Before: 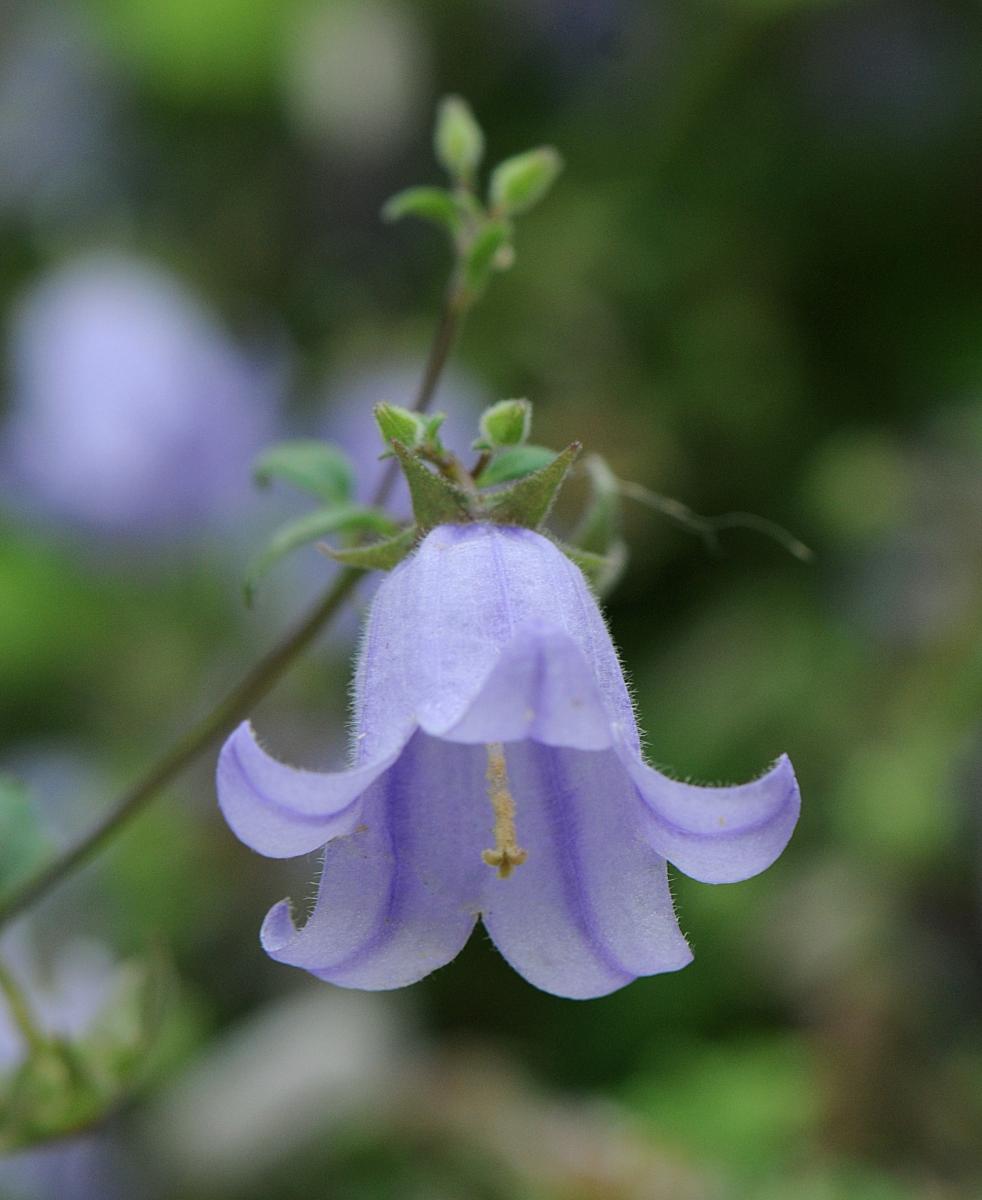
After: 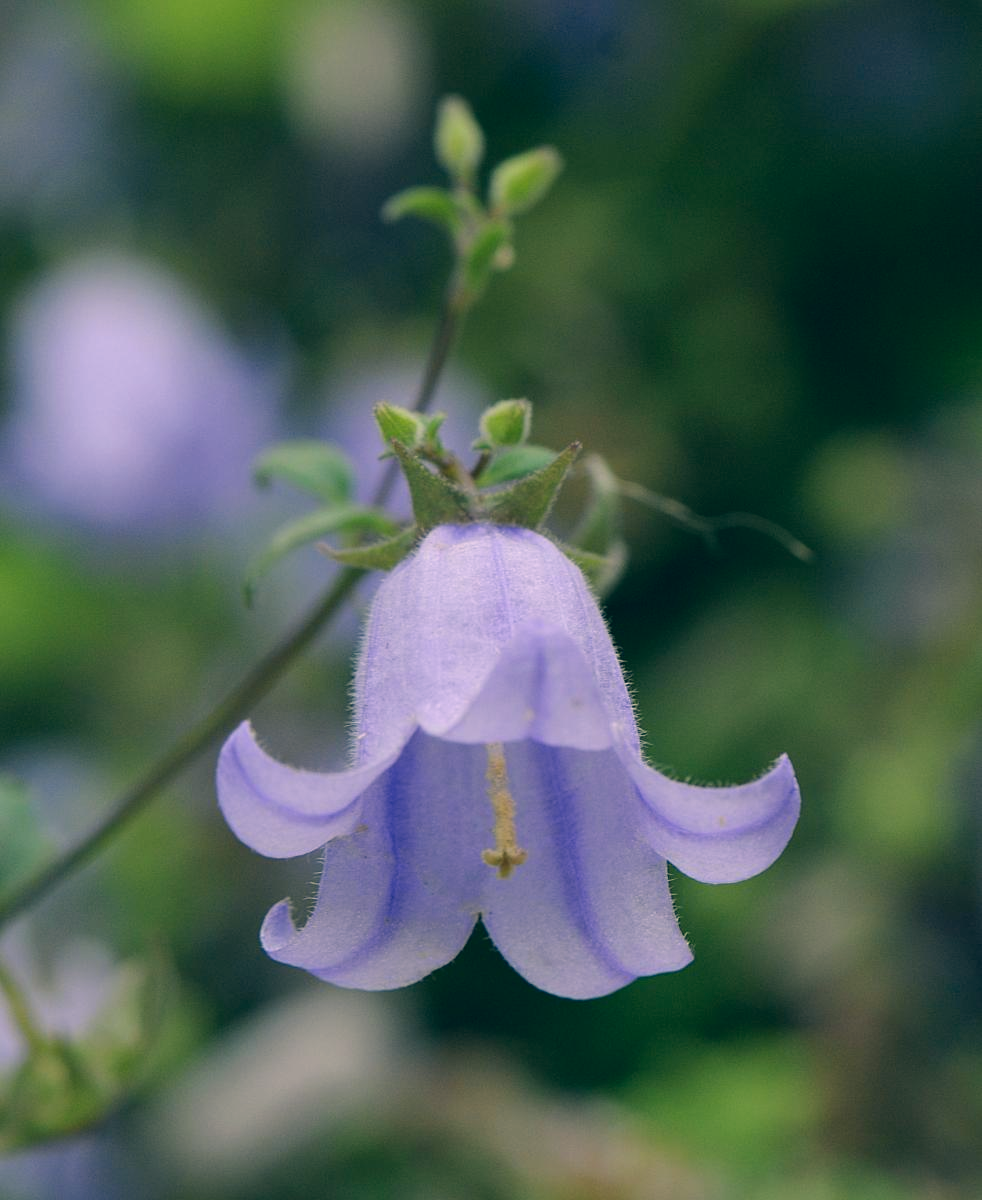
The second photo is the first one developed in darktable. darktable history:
color correction: highlights a* 10.36, highlights b* 14.26, shadows a* -10.05, shadows b* -15.13
